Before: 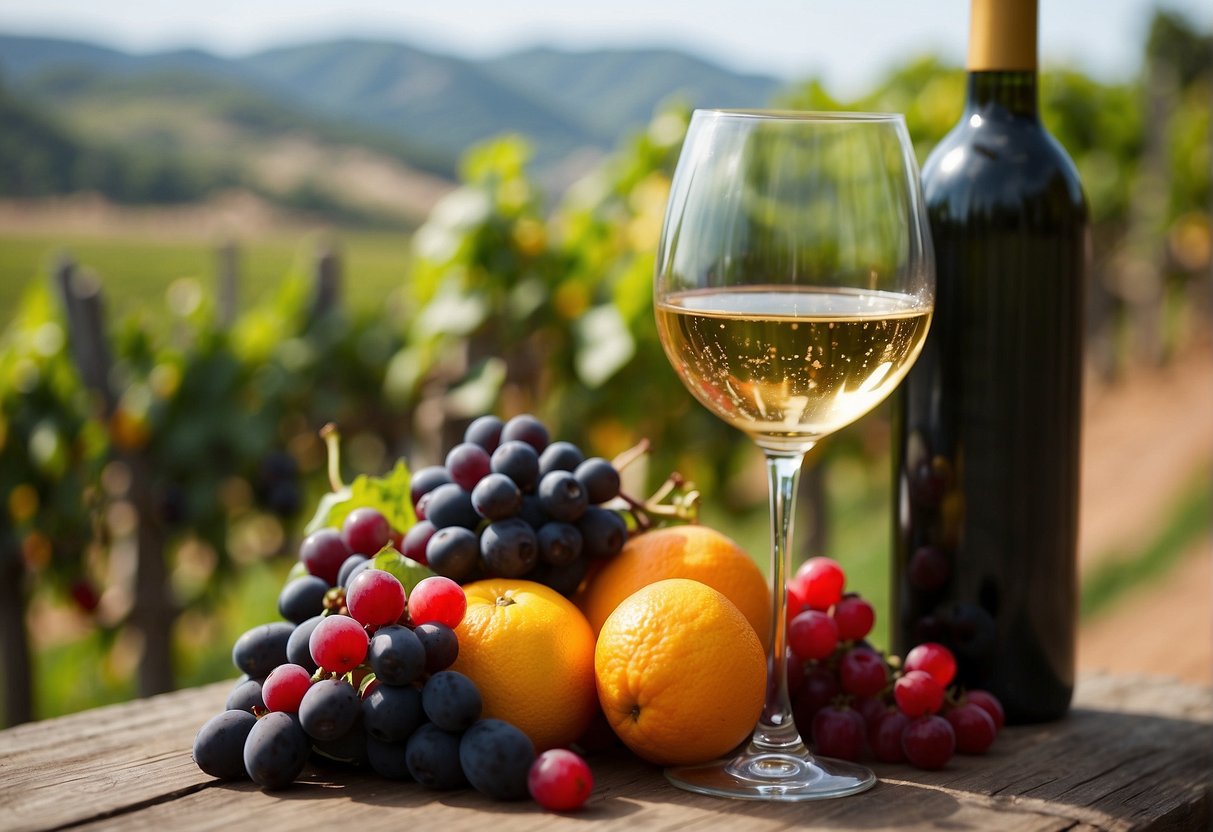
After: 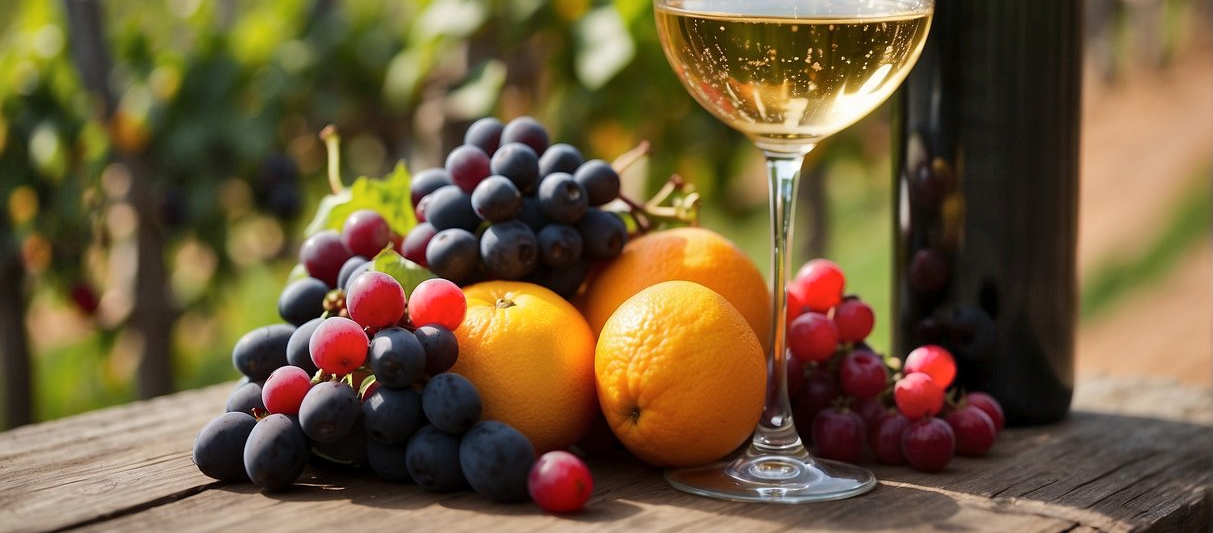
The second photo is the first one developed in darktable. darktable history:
shadows and highlights: shadows 75.98, highlights -61.08, soften with gaussian
crop and rotate: top 35.927%
